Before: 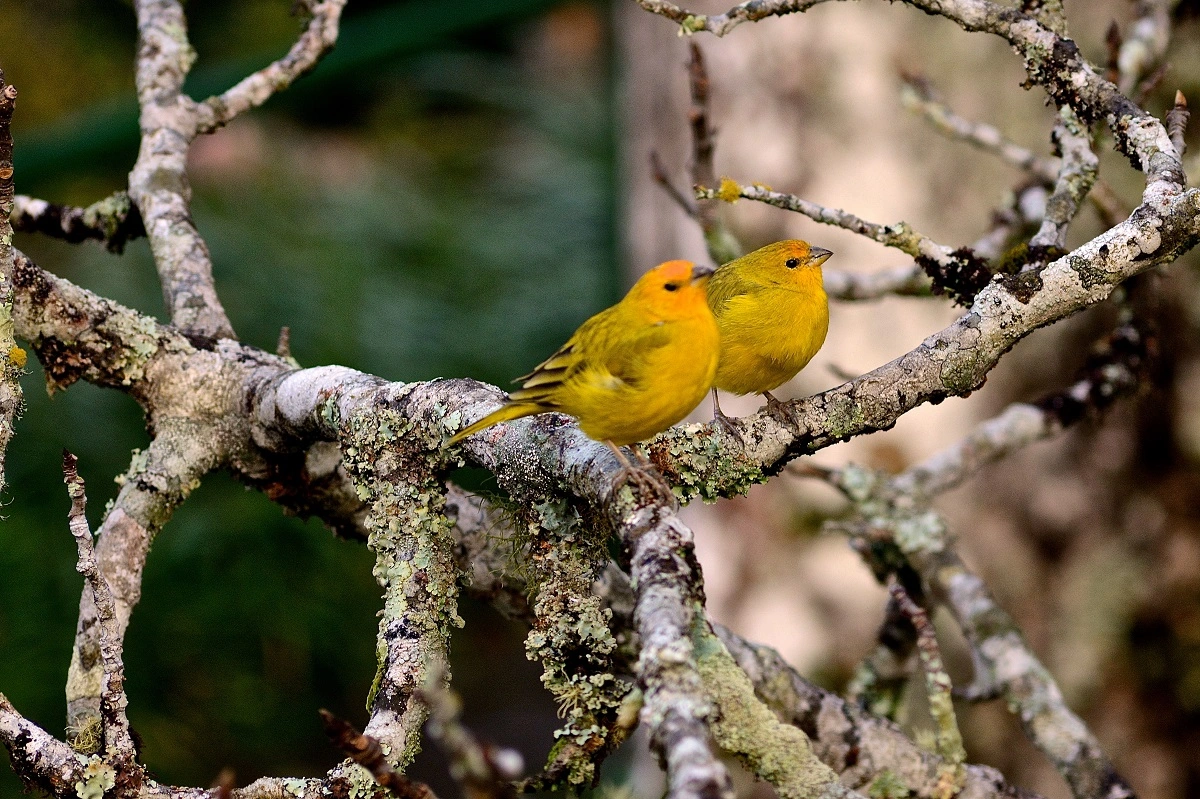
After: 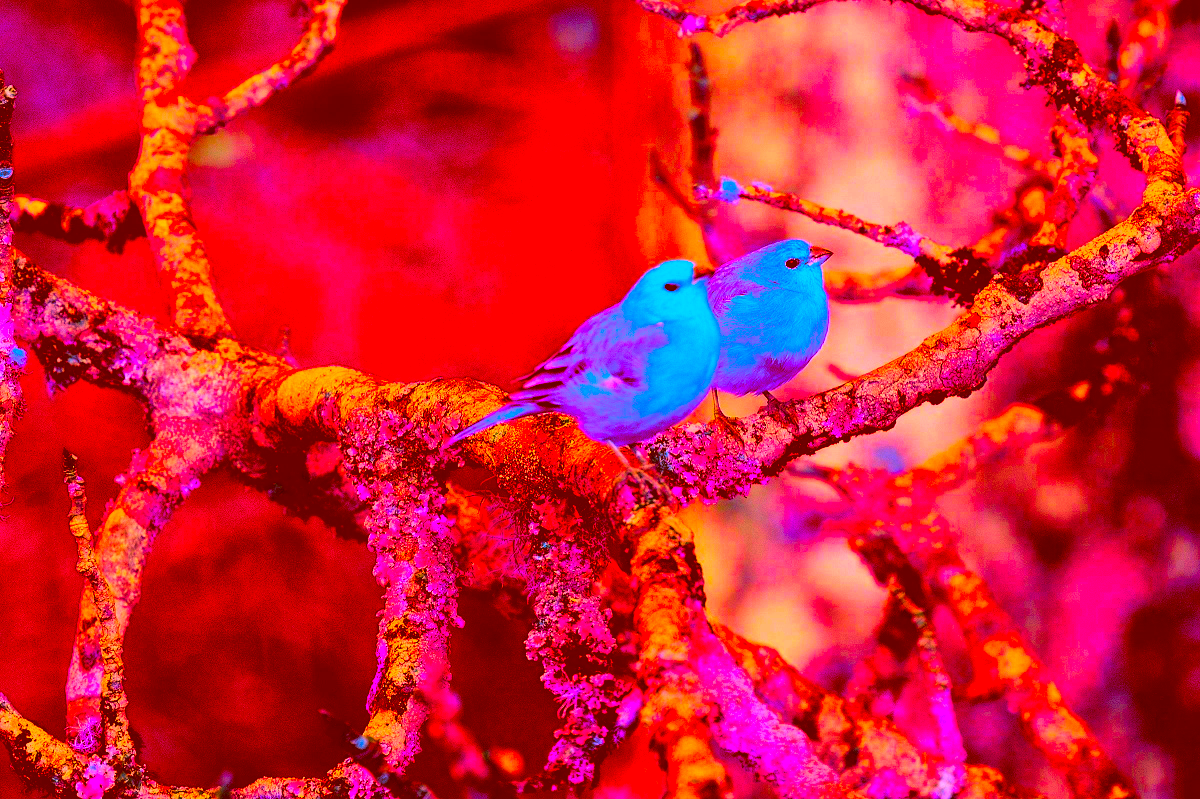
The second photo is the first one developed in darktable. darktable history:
color balance rgb: linear chroma grading › global chroma 14.768%, perceptual saturation grading › global saturation 16.348%, global vibrance 20%
velvia: strength 16.87%
color correction: highlights a* -39.47, highlights b* -39.77, shadows a* -39.24, shadows b* -39.28, saturation -2.96
contrast brightness saturation: contrast 0.071, brightness 0.073, saturation 0.176
local contrast: highlights 100%, shadows 99%, detail 119%, midtone range 0.2
